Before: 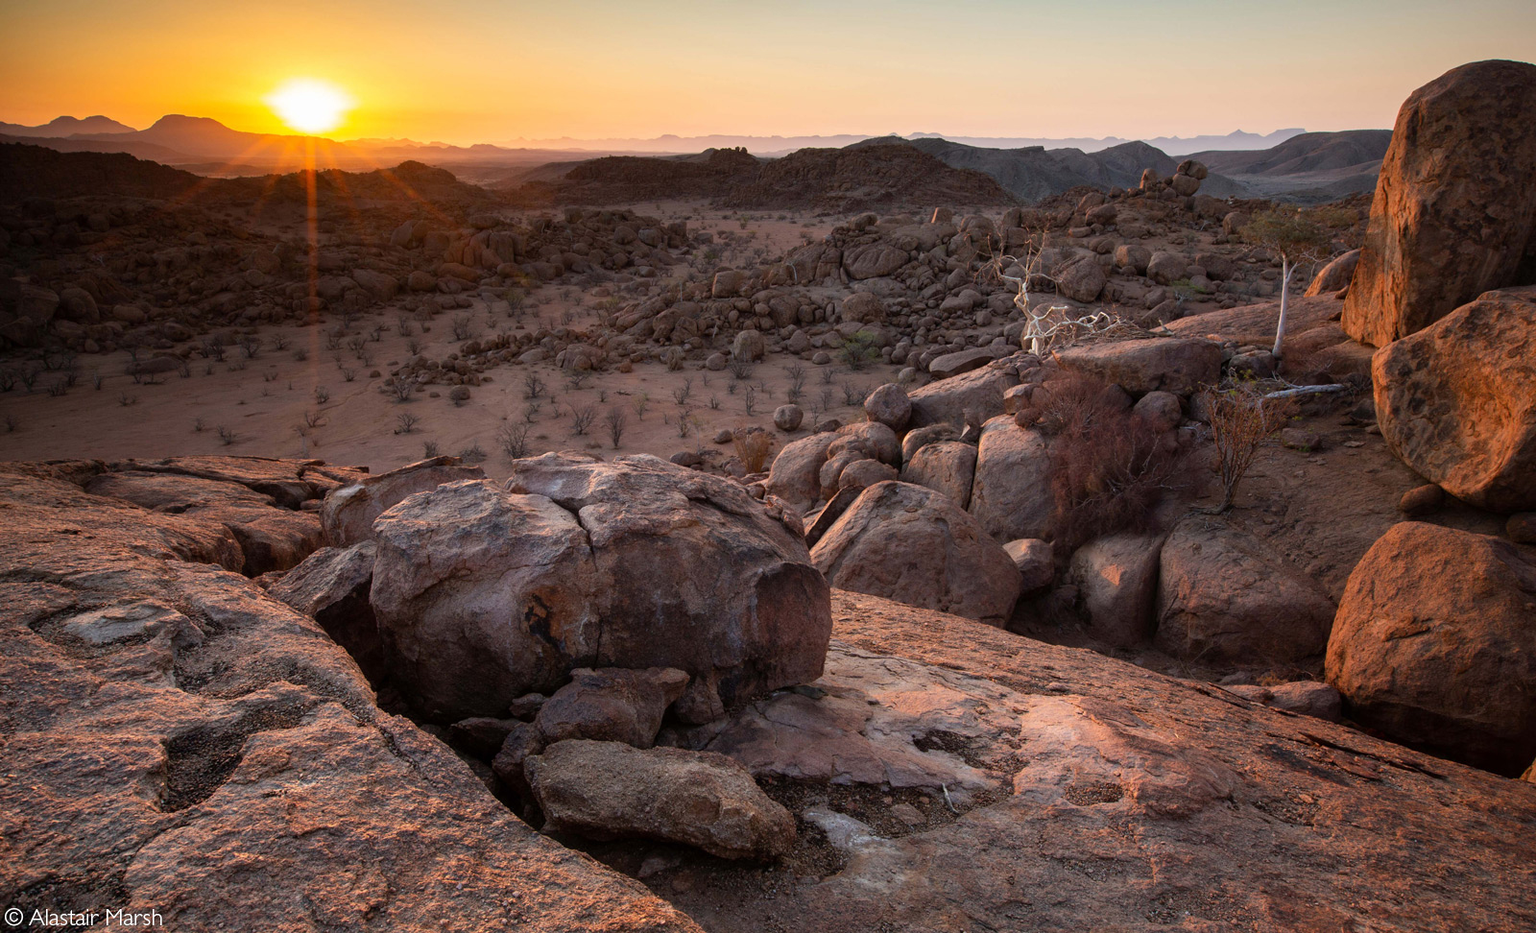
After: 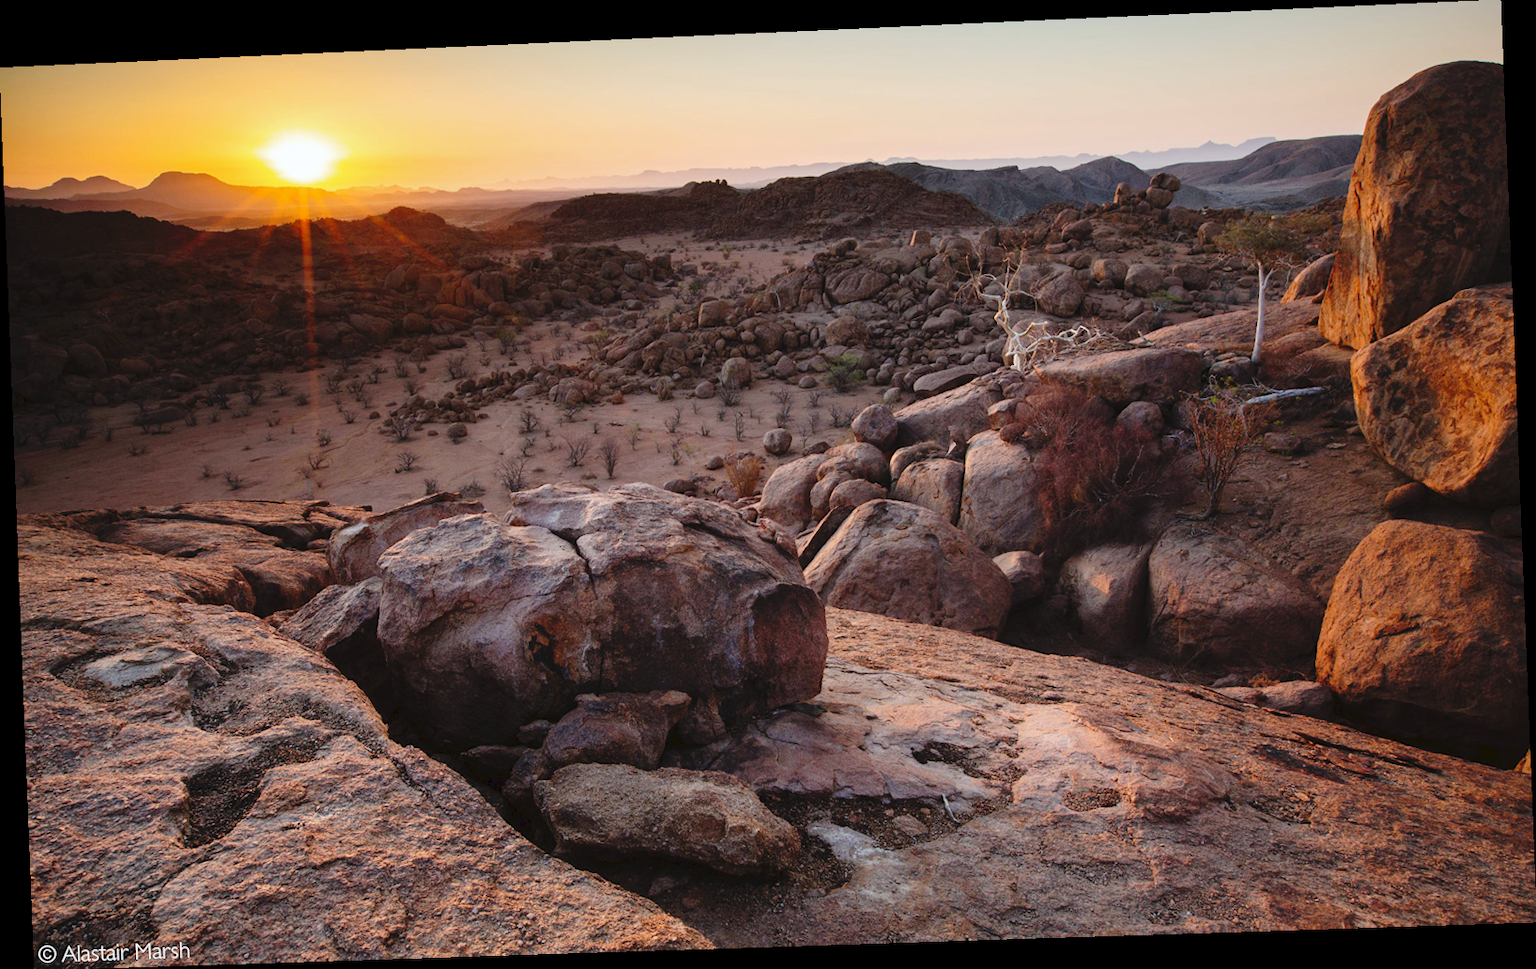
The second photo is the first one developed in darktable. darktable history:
white balance: red 0.982, blue 1.018
rotate and perspective: rotation -2.22°, lens shift (horizontal) -0.022, automatic cropping off
tone curve: curves: ch0 [(0, 0) (0.003, 0.047) (0.011, 0.051) (0.025, 0.061) (0.044, 0.075) (0.069, 0.09) (0.1, 0.102) (0.136, 0.125) (0.177, 0.173) (0.224, 0.226) (0.277, 0.303) (0.335, 0.388) (0.399, 0.469) (0.468, 0.545) (0.543, 0.623) (0.623, 0.695) (0.709, 0.766) (0.801, 0.832) (0.898, 0.905) (1, 1)], preserve colors none
